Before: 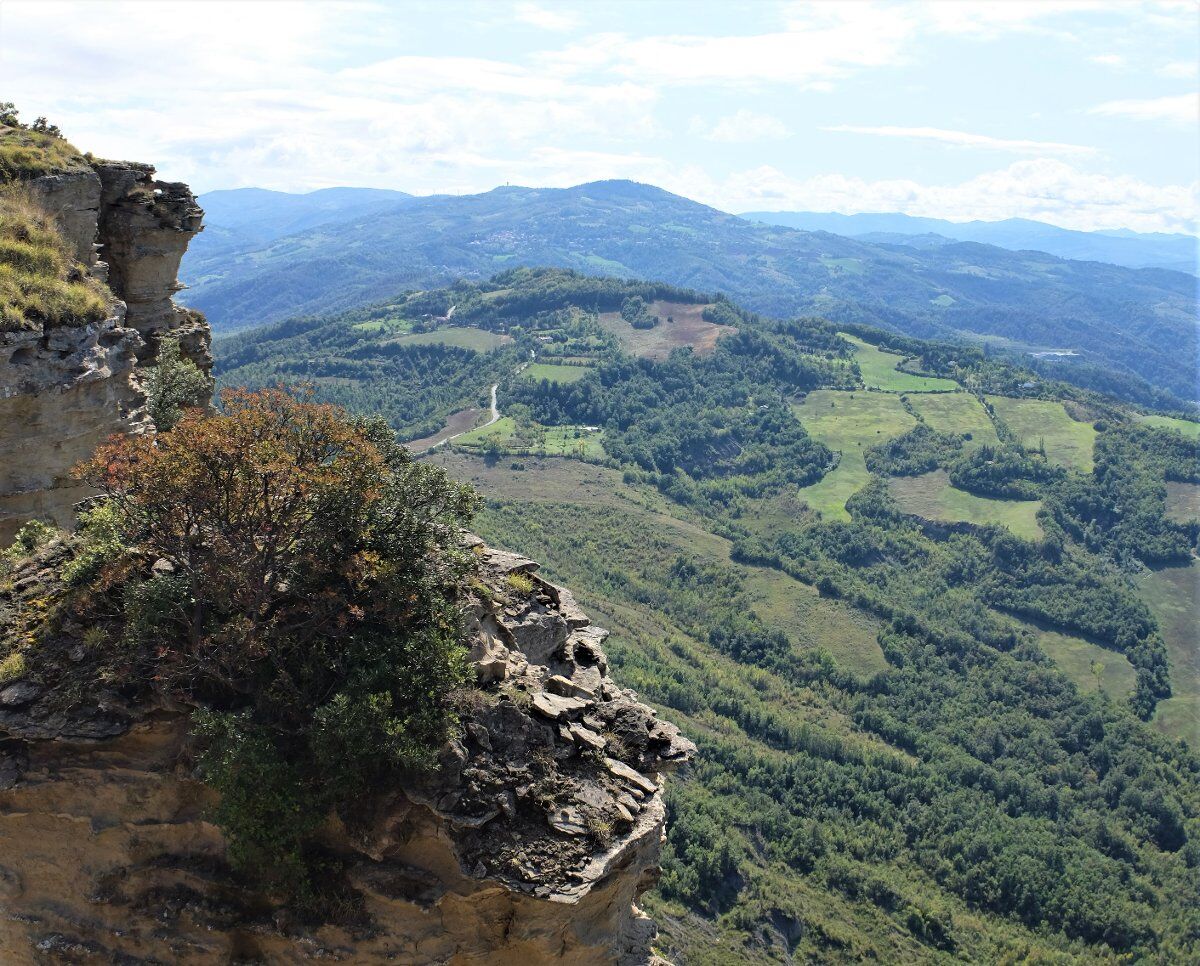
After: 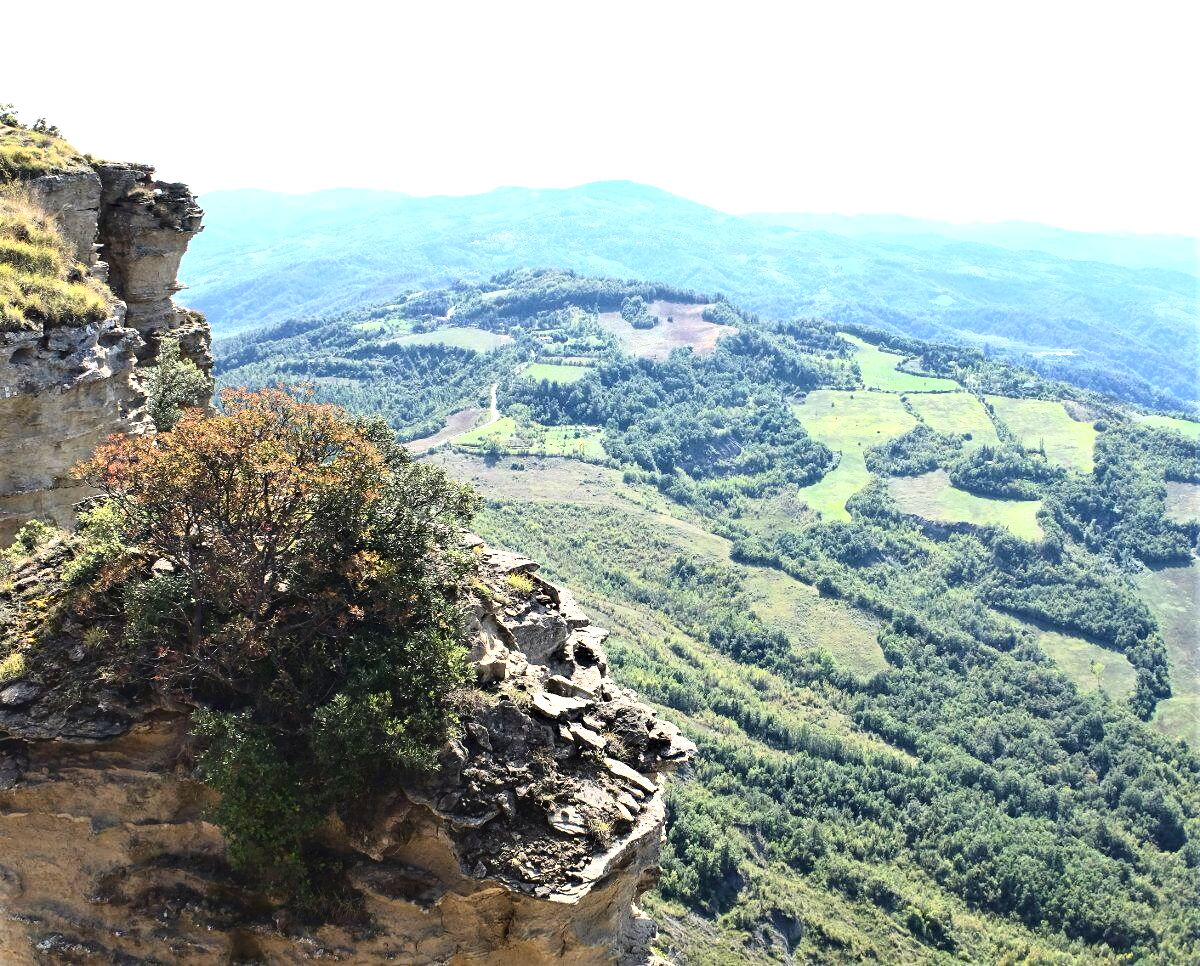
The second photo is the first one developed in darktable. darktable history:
exposure: black level correction 0.001, exposure 1.118 EV, compensate highlight preservation false
tone curve: curves: ch0 [(0, 0) (0.003, 0.036) (0.011, 0.04) (0.025, 0.042) (0.044, 0.052) (0.069, 0.066) (0.1, 0.085) (0.136, 0.106) (0.177, 0.144) (0.224, 0.188) (0.277, 0.241) (0.335, 0.307) (0.399, 0.382) (0.468, 0.466) (0.543, 0.56) (0.623, 0.672) (0.709, 0.772) (0.801, 0.876) (0.898, 0.949) (1, 1)], color space Lab, independent channels, preserve colors none
